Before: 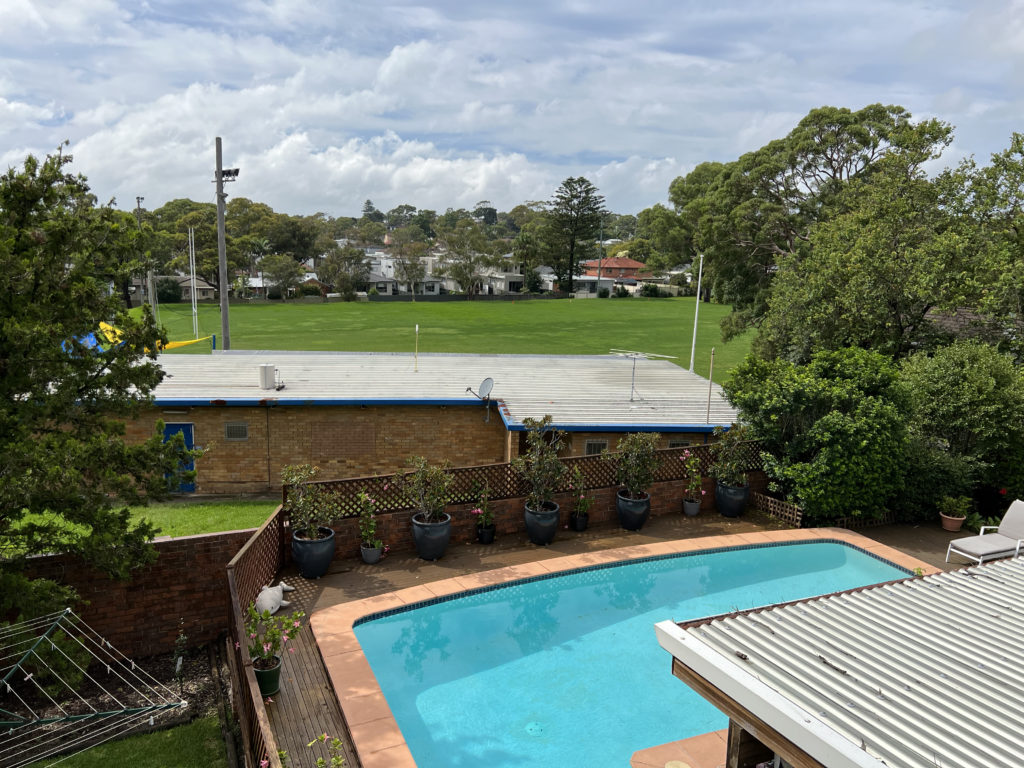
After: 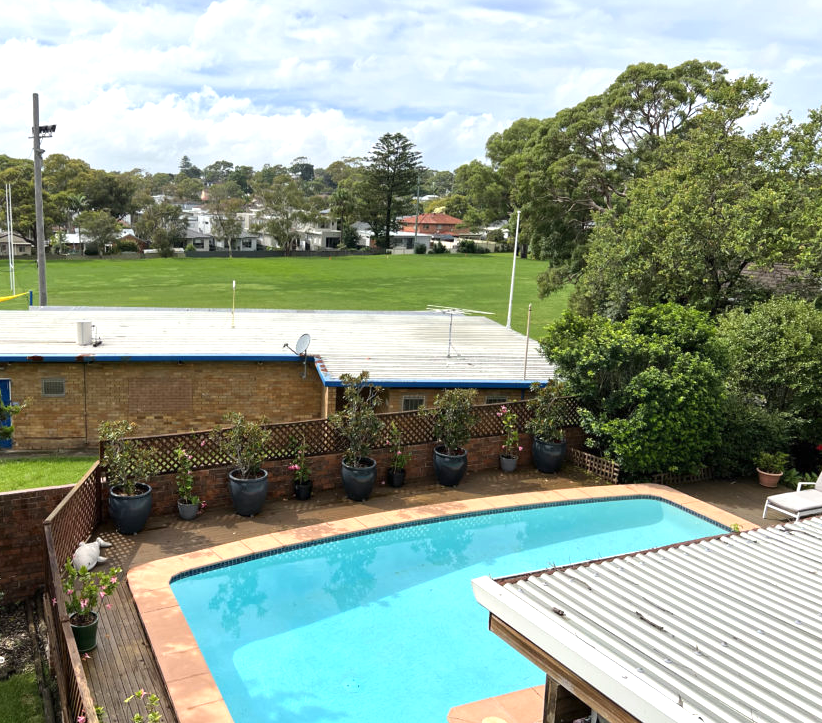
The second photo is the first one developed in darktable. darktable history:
crop and rotate: left 17.959%, top 5.771%, right 1.742%
exposure: black level correction 0, exposure 0.7 EV, compensate exposure bias true, compensate highlight preservation false
